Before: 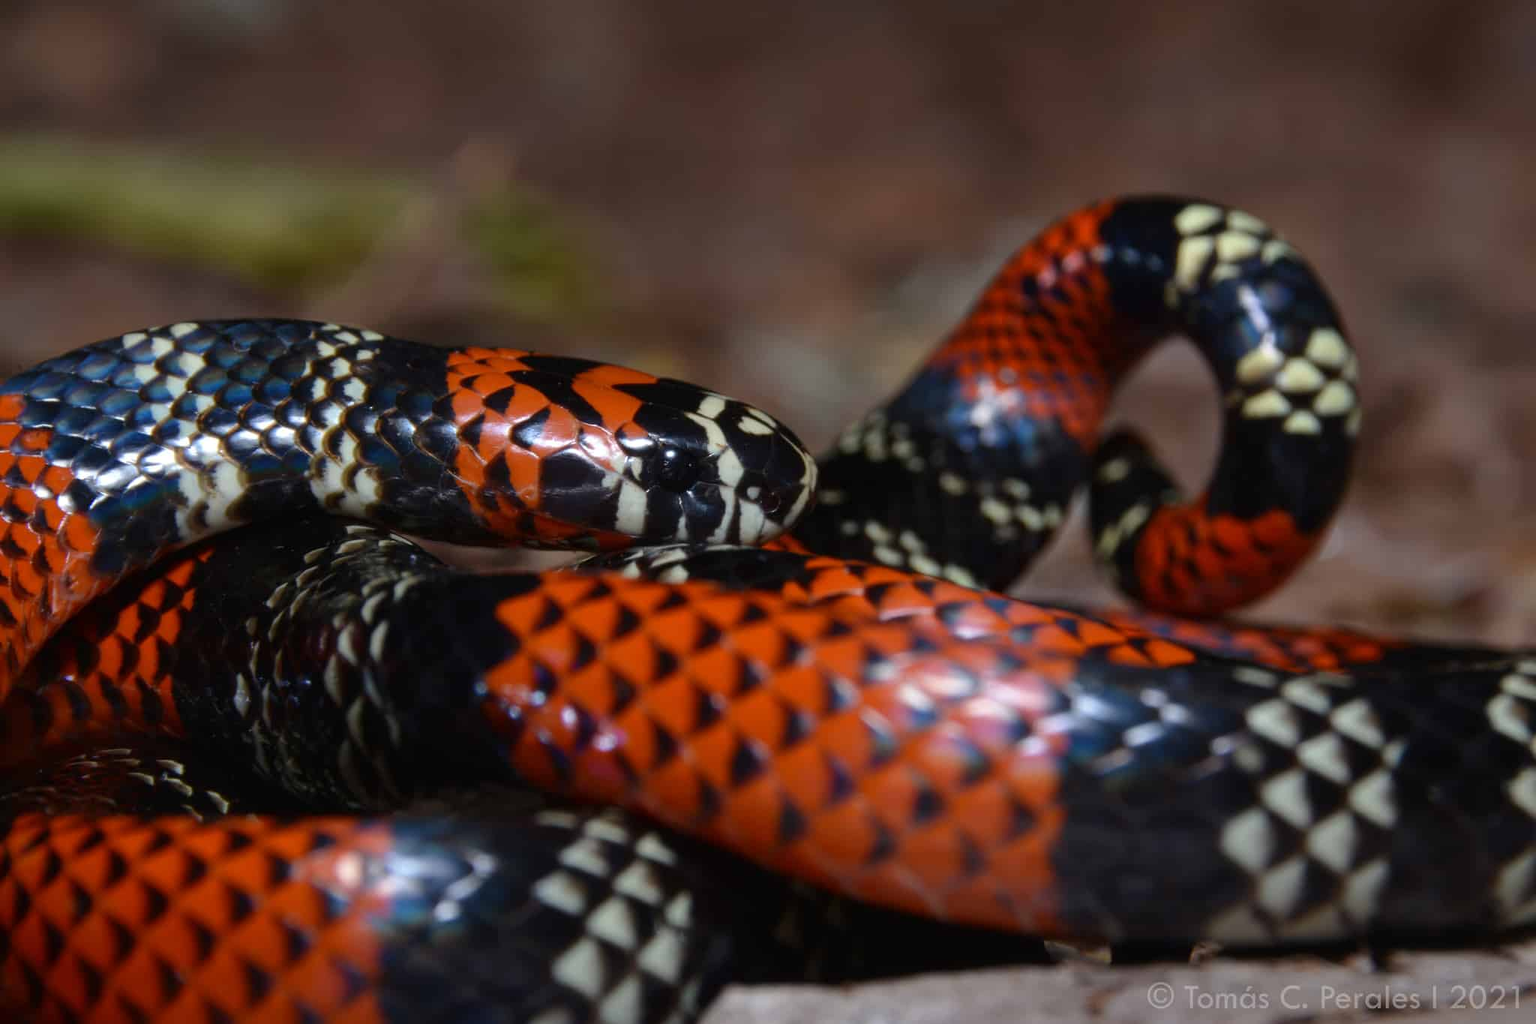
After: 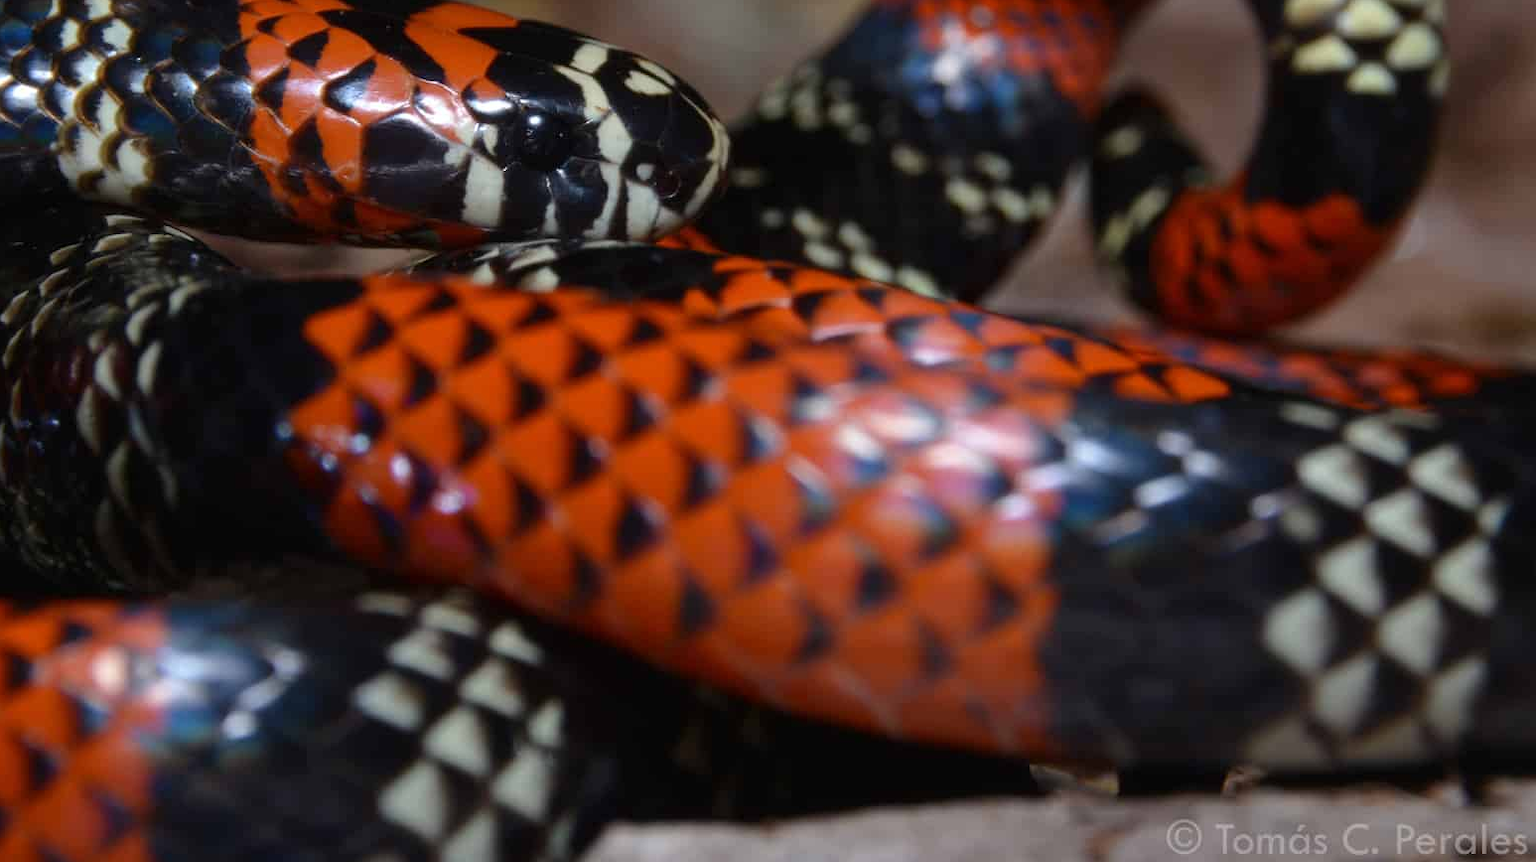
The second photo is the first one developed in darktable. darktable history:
crop and rotate: left 17.378%, top 35.472%, right 7.038%, bottom 0.854%
